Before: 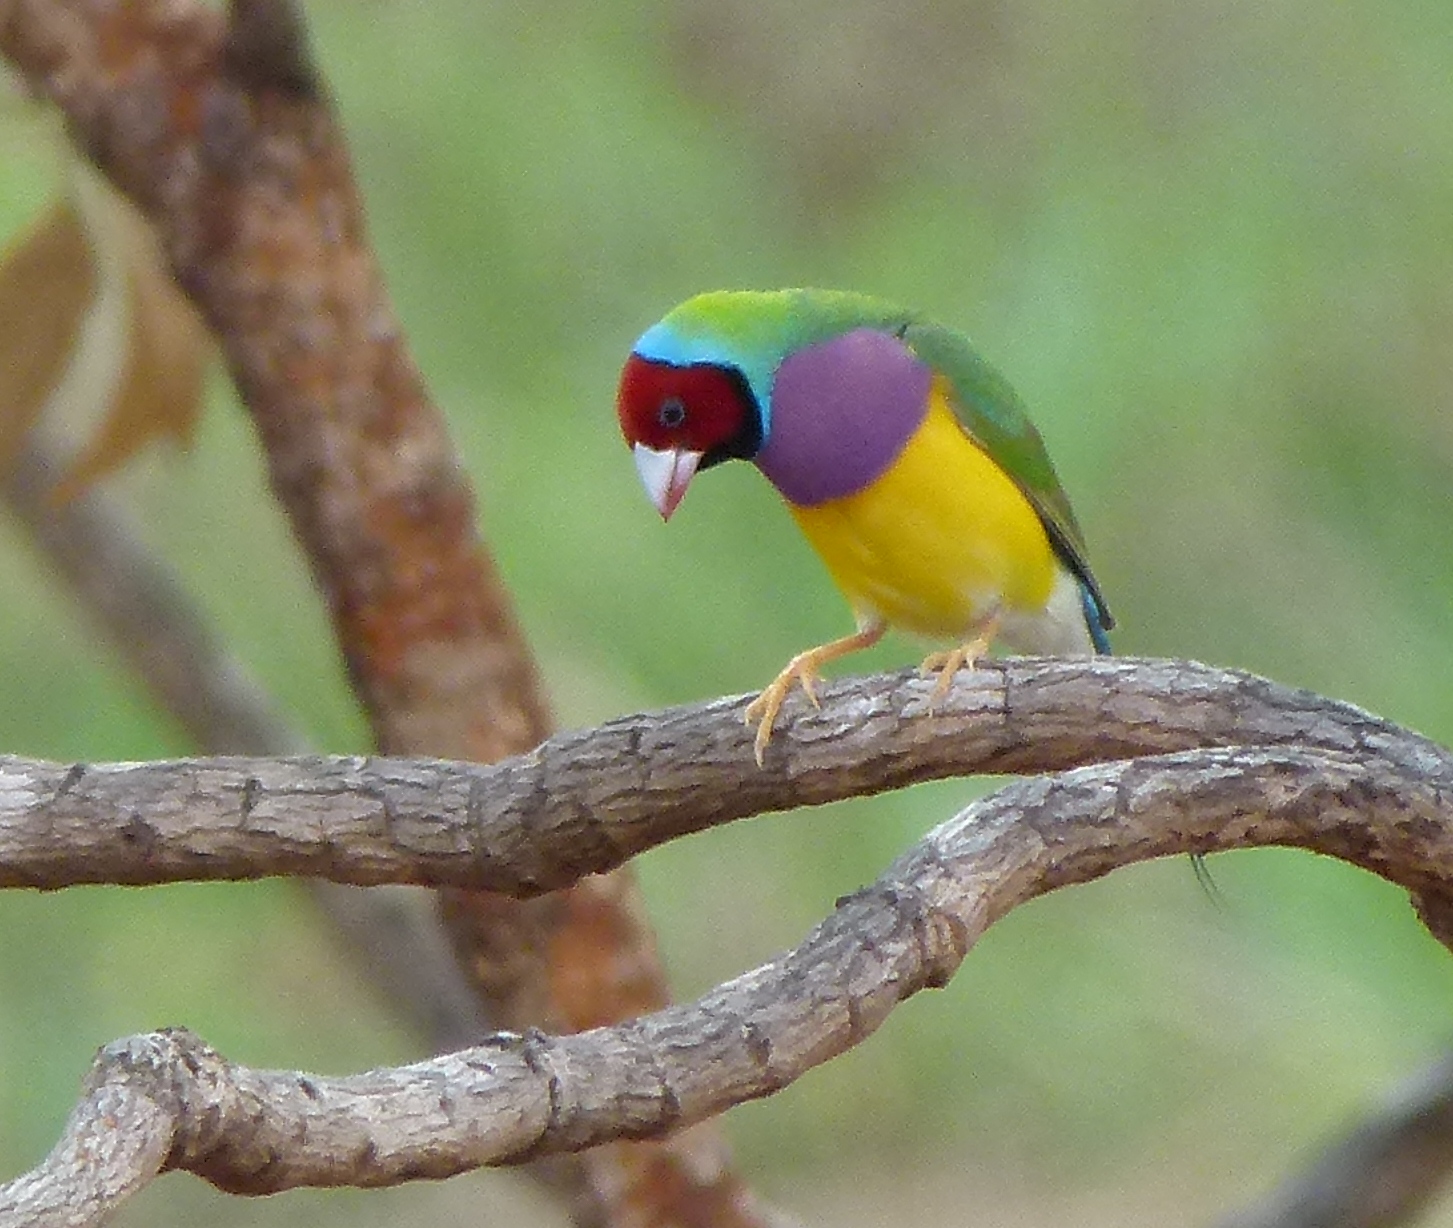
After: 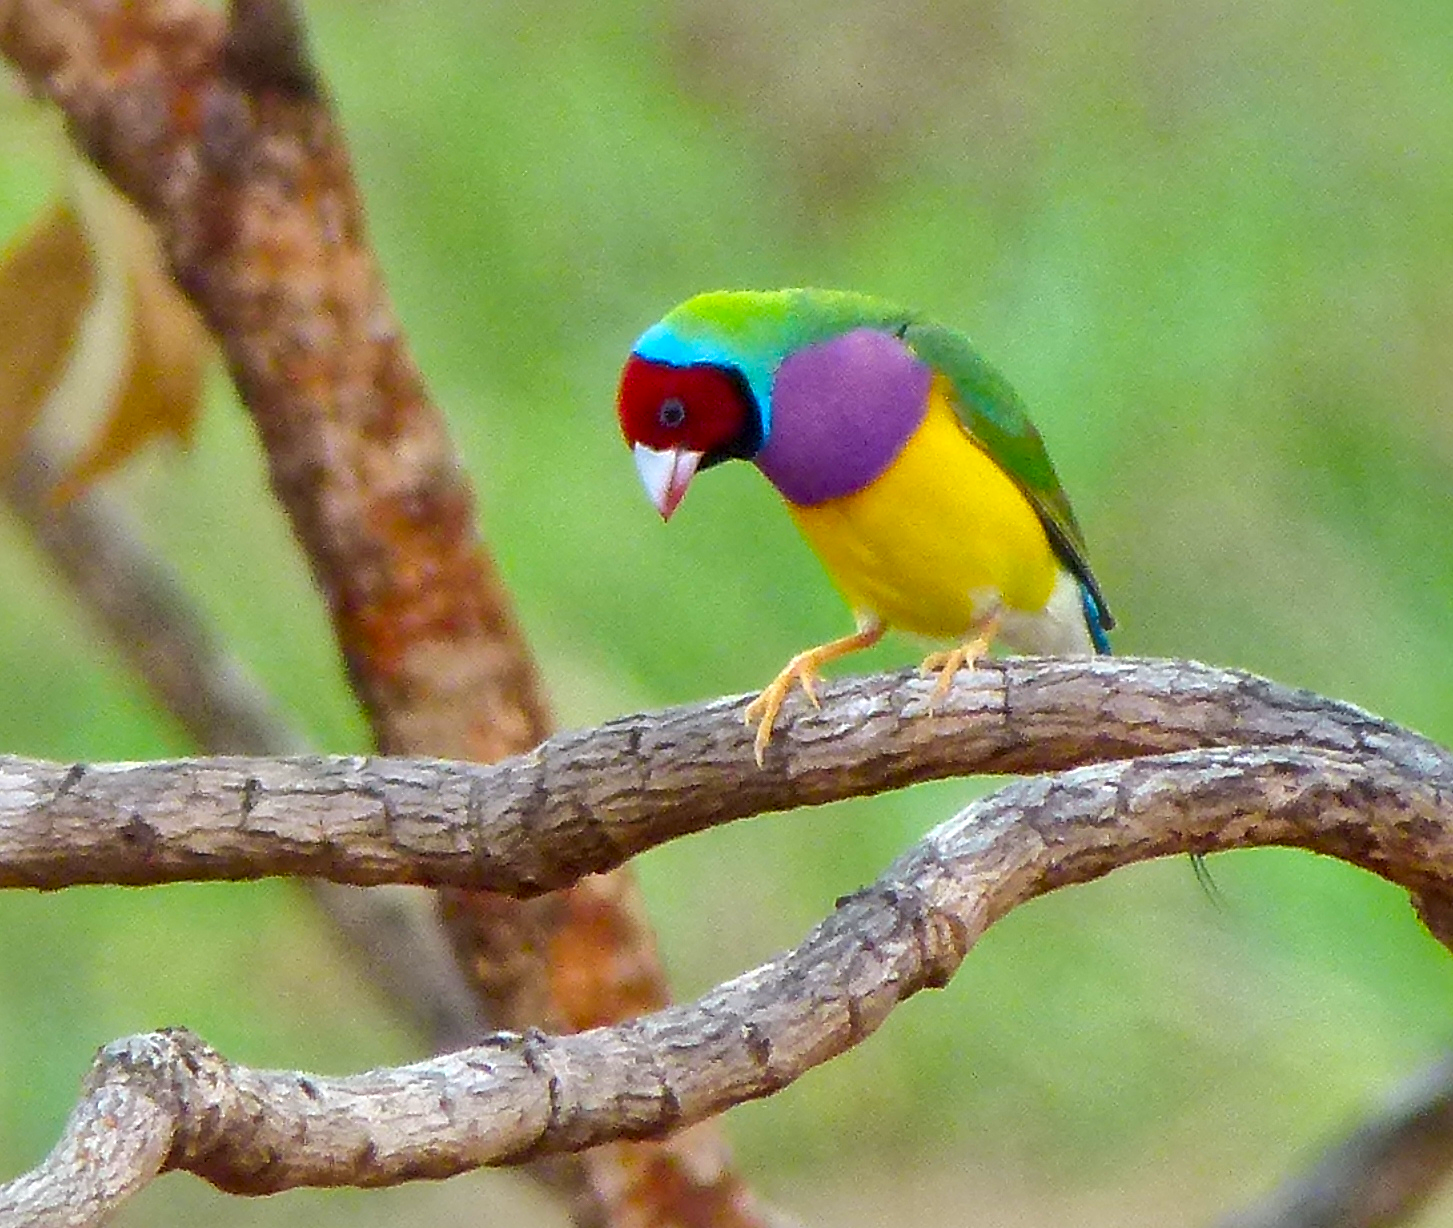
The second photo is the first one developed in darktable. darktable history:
color balance rgb: perceptual saturation grading › global saturation 0.466%, perceptual brilliance grading › mid-tones 10.612%, perceptual brilliance grading › shadows 14.891%, global vibrance 20%
color correction: highlights b* 0.049, saturation 1.32
local contrast: mode bilateral grid, contrast 20, coarseness 50, detail 171%, midtone range 0.2
